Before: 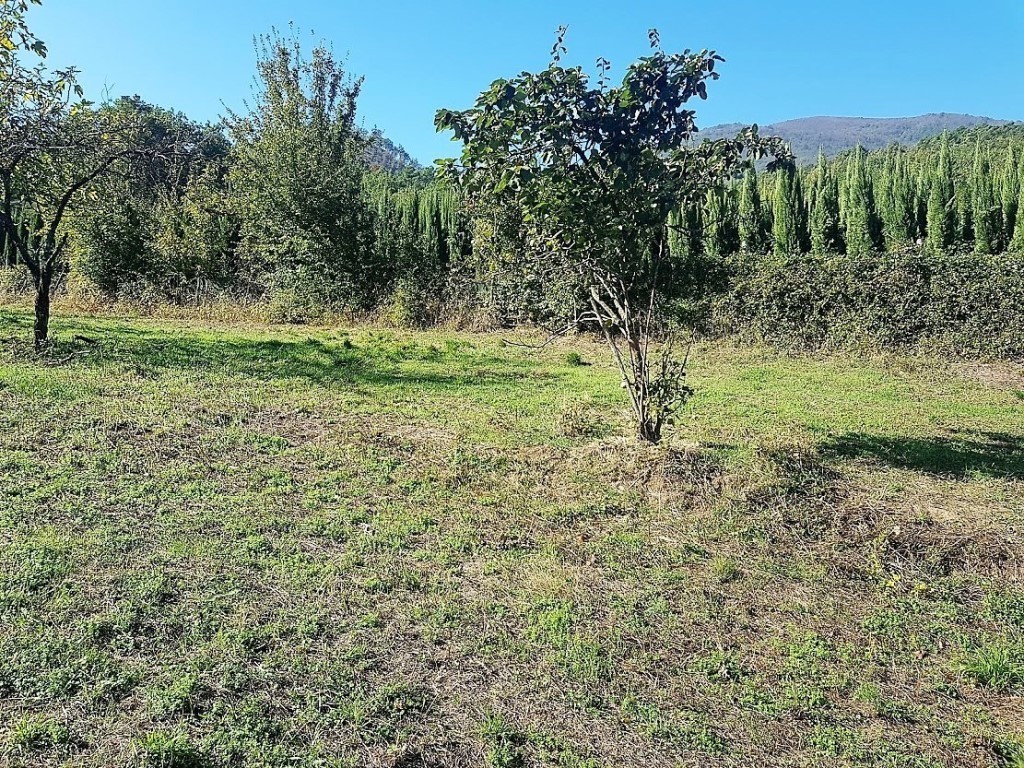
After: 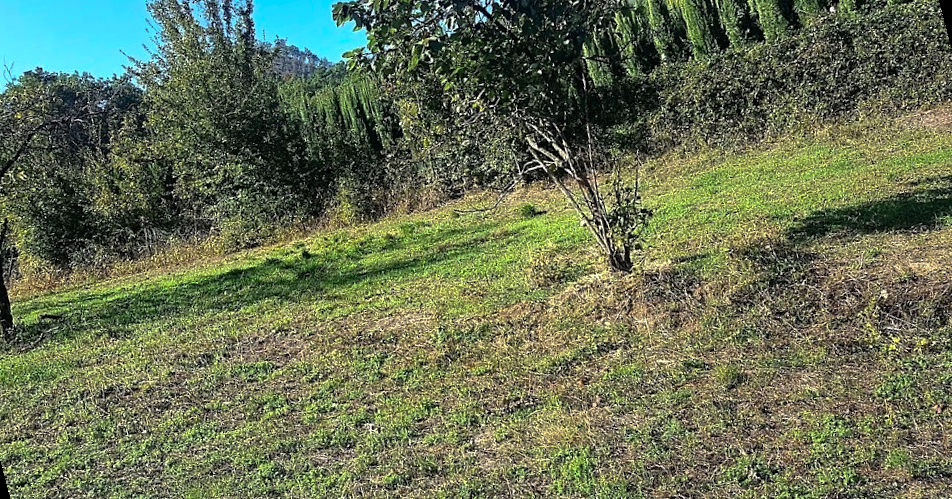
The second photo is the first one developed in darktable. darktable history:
rotate and perspective: rotation -14.8°, crop left 0.1, crop right 0.903, crop top 0.25, crop bottom 0.748
base curve: curves: ch0 [(0, 0) (0.595, 0.418) (1, 1)], preserve colors none
color balance: contrast 10%
